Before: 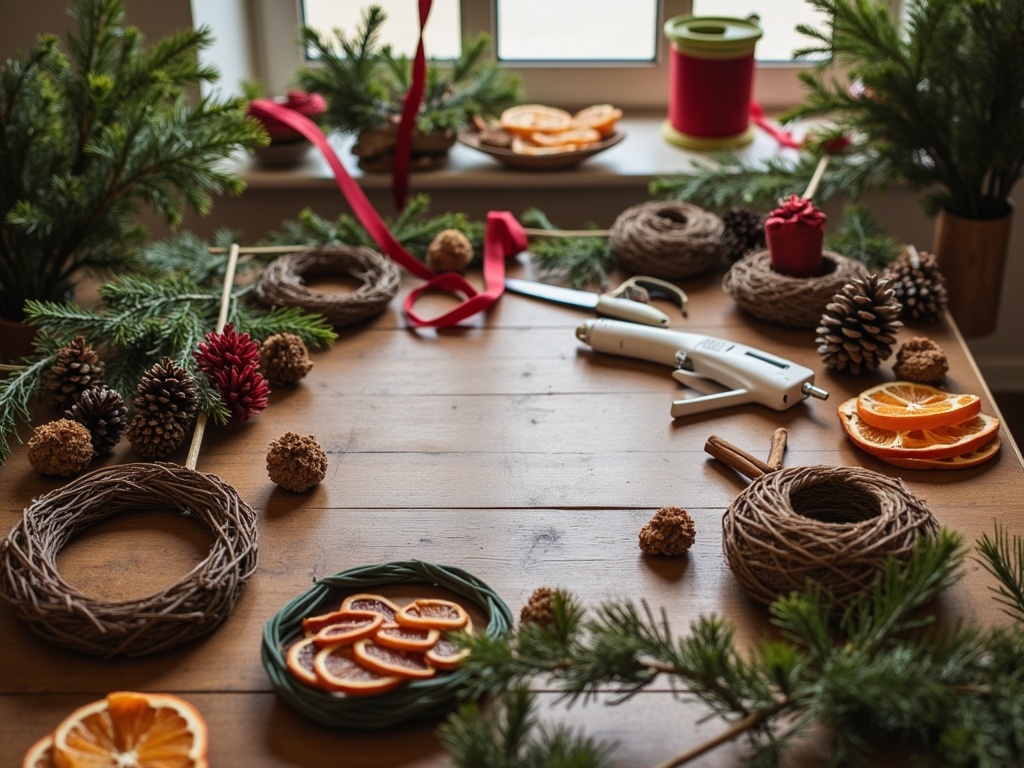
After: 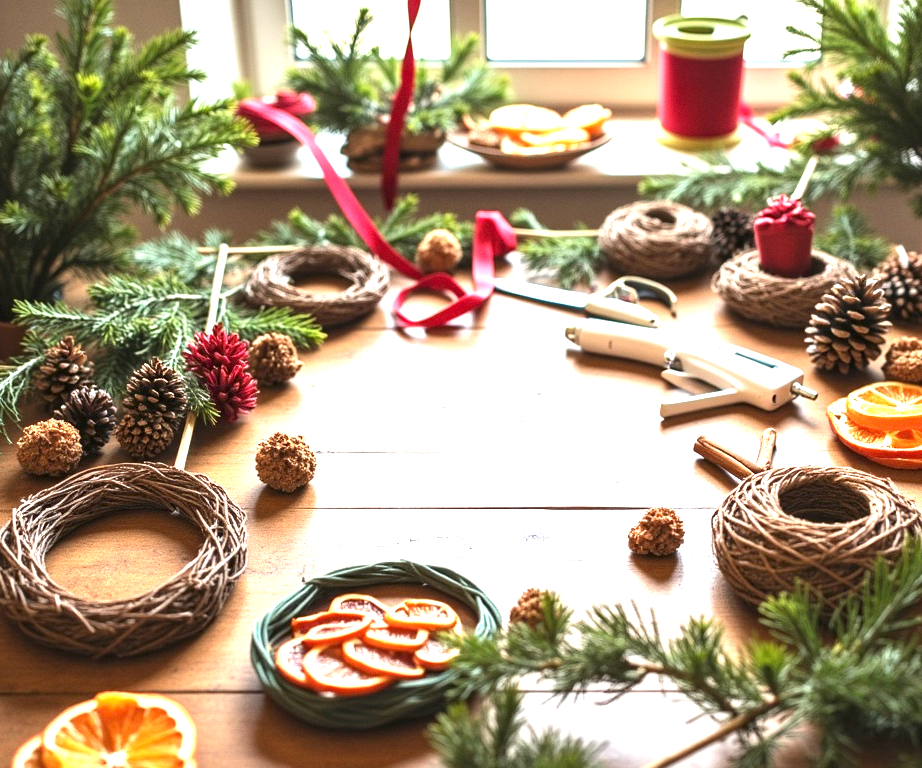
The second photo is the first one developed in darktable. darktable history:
tone equalizer: on, module defaults
crop and rotate: left 1.088%, right 8.807%
exposure: exposure 2 EV, compensate exposure bias true, compensate highlight preservation false
grain: coarseness 0.09 ISO, strength 10%
